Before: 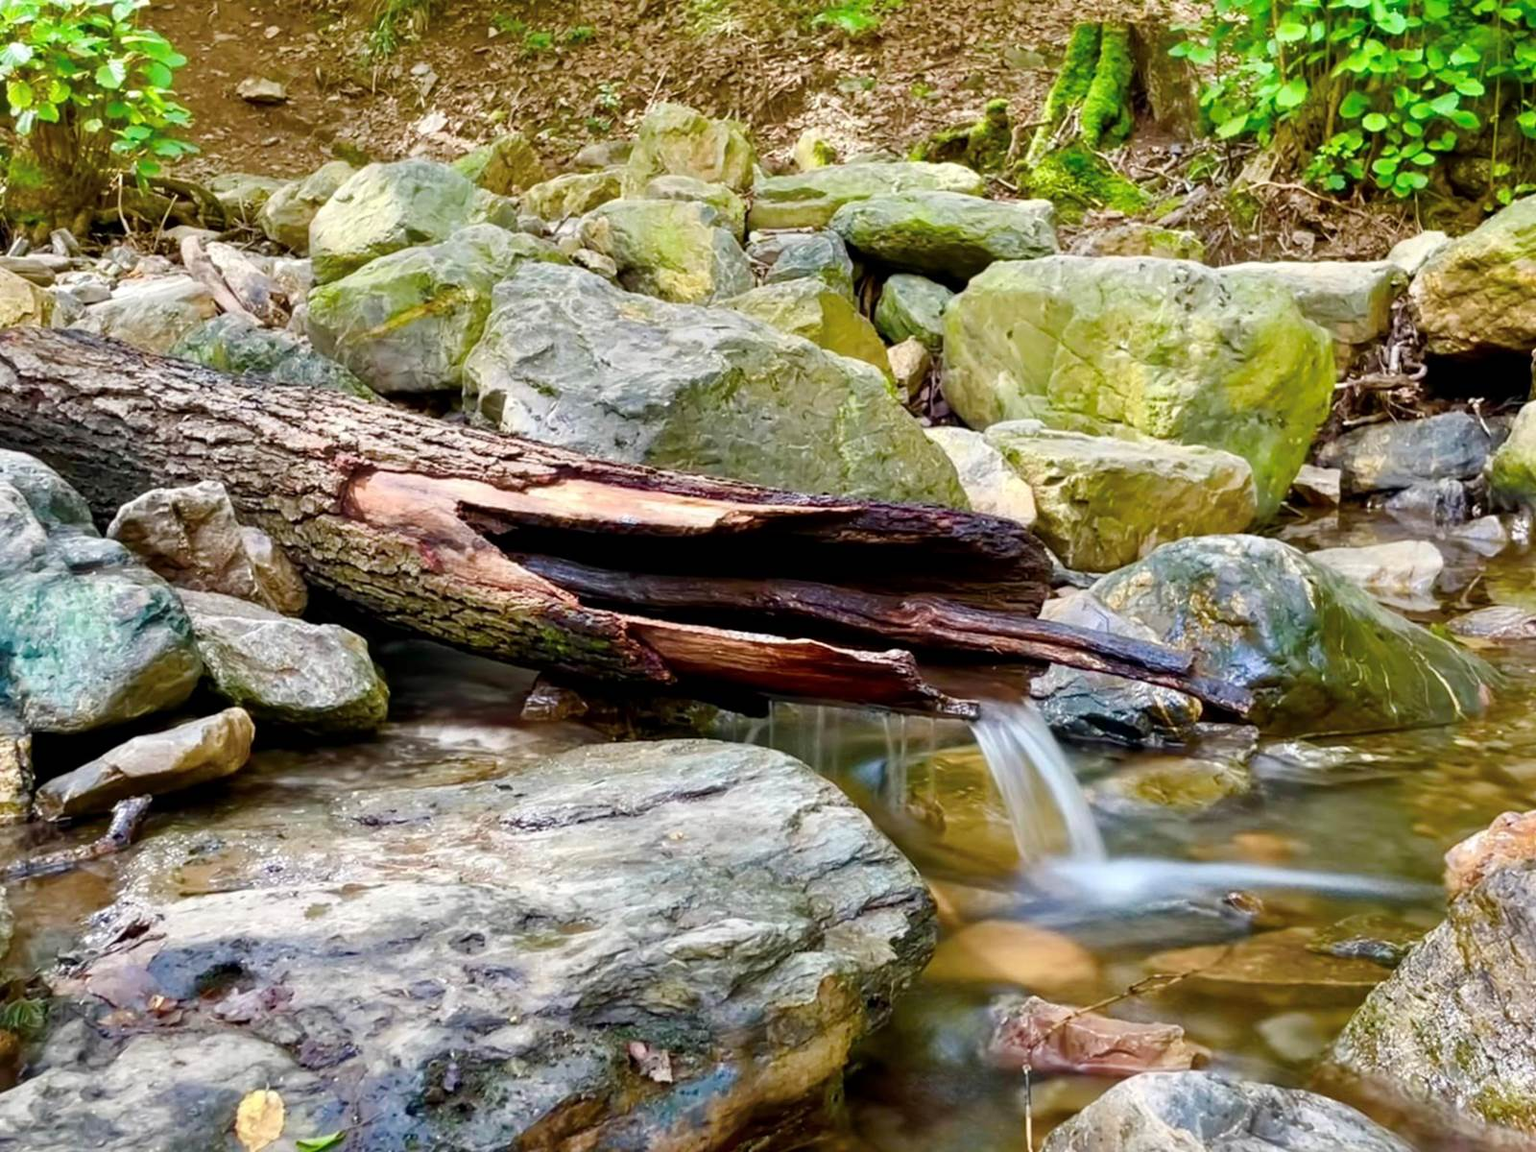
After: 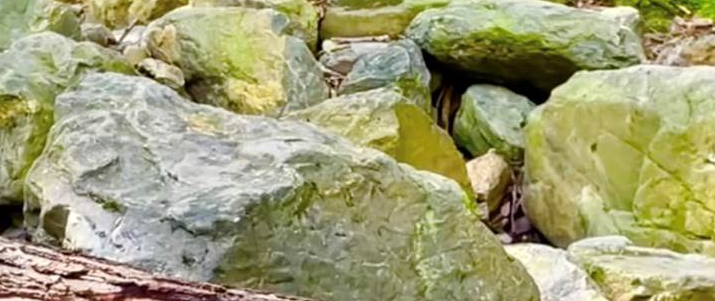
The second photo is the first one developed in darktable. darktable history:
tone equalizer: on, module defaults
crop: left 28.64%, top 16.832%, right 26.637%, bottom 58.055%
